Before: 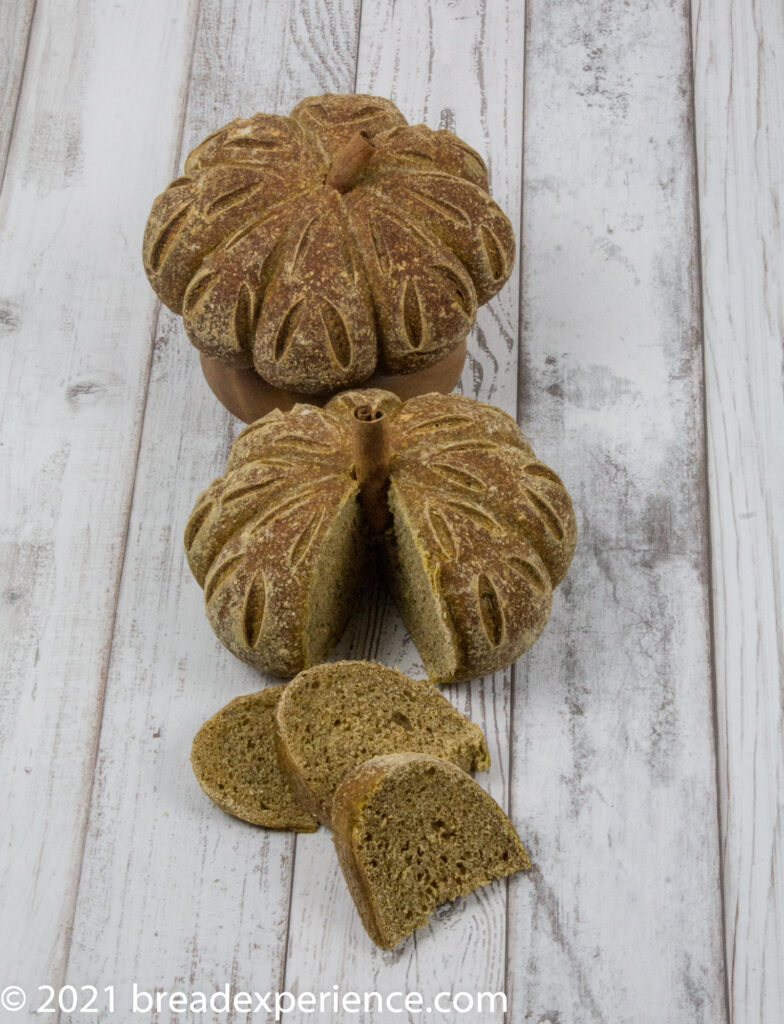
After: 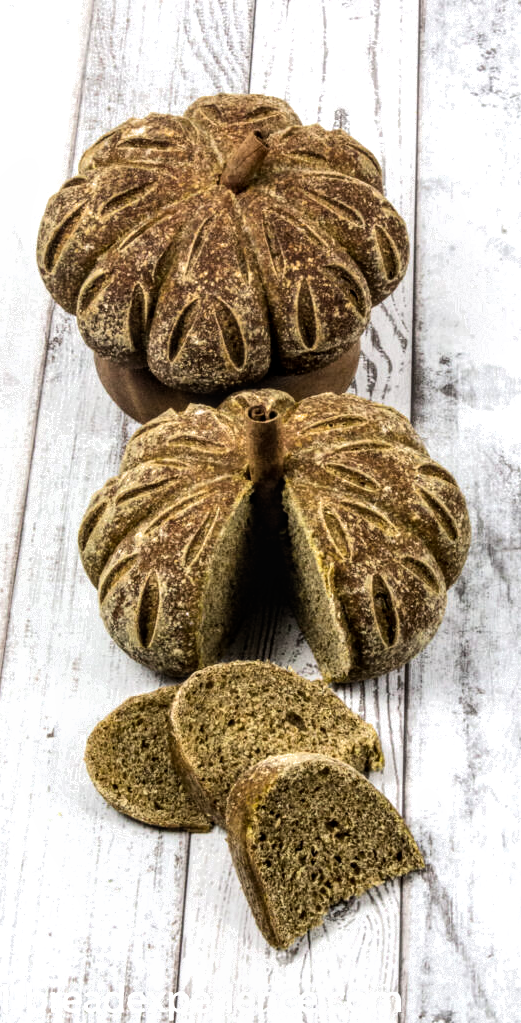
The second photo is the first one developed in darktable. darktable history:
crop and rotate: left 13.682%, right 19.766%
local contrast: on, module defaults
filmic rgb: middle gray luminance 18.26%, black relative exposure -11.6 EV, white relative exposure 2.58 EV, target black luminance 0%, hardness 8.46, latitude 98.82%, contrast 1.081, shadows ↔ highlights balance 0.695%
tone equalizer: -8 EV -1.11 EV, -7 EV -1.03 EV, -6 EV -0.885 EV, -5 EV -0.617 EV, -3 EV 0.583 EV, -2 EV 0.891 EV, -1 EV 0.996 EV, +0 EV 1.07 EV, edges refinement/feathering 500, mask exposure compensation -1.57 EV, preserve details no
